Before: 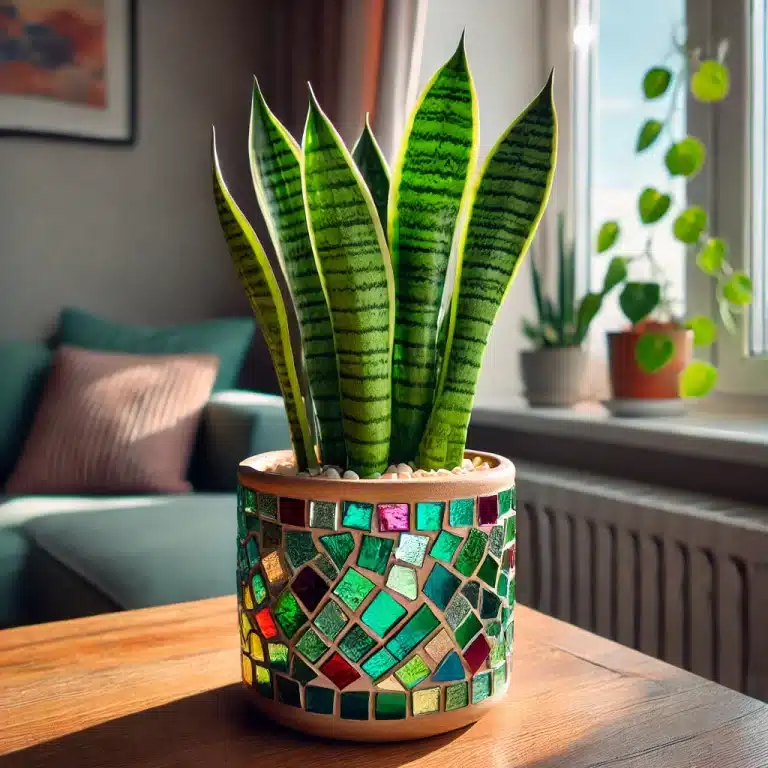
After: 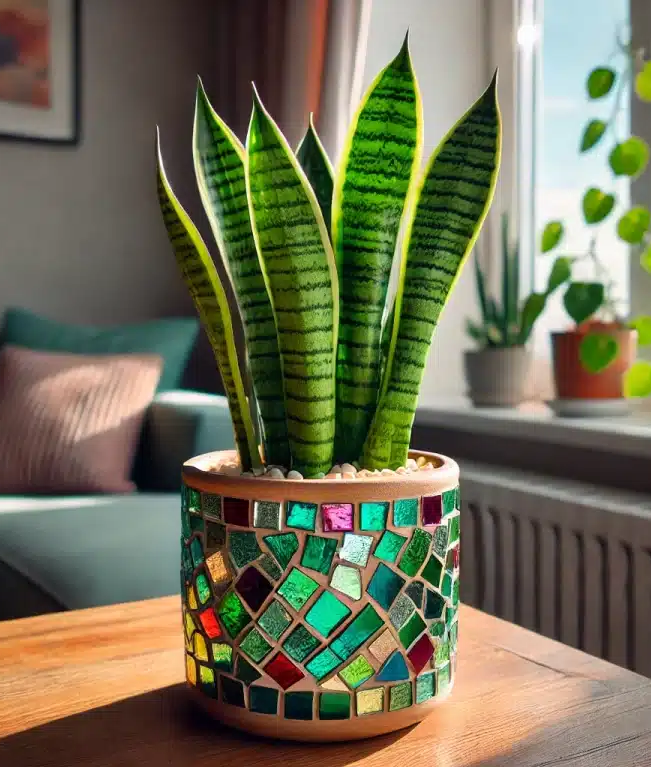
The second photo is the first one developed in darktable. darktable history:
crop: left 7.373%, right 7.806%
